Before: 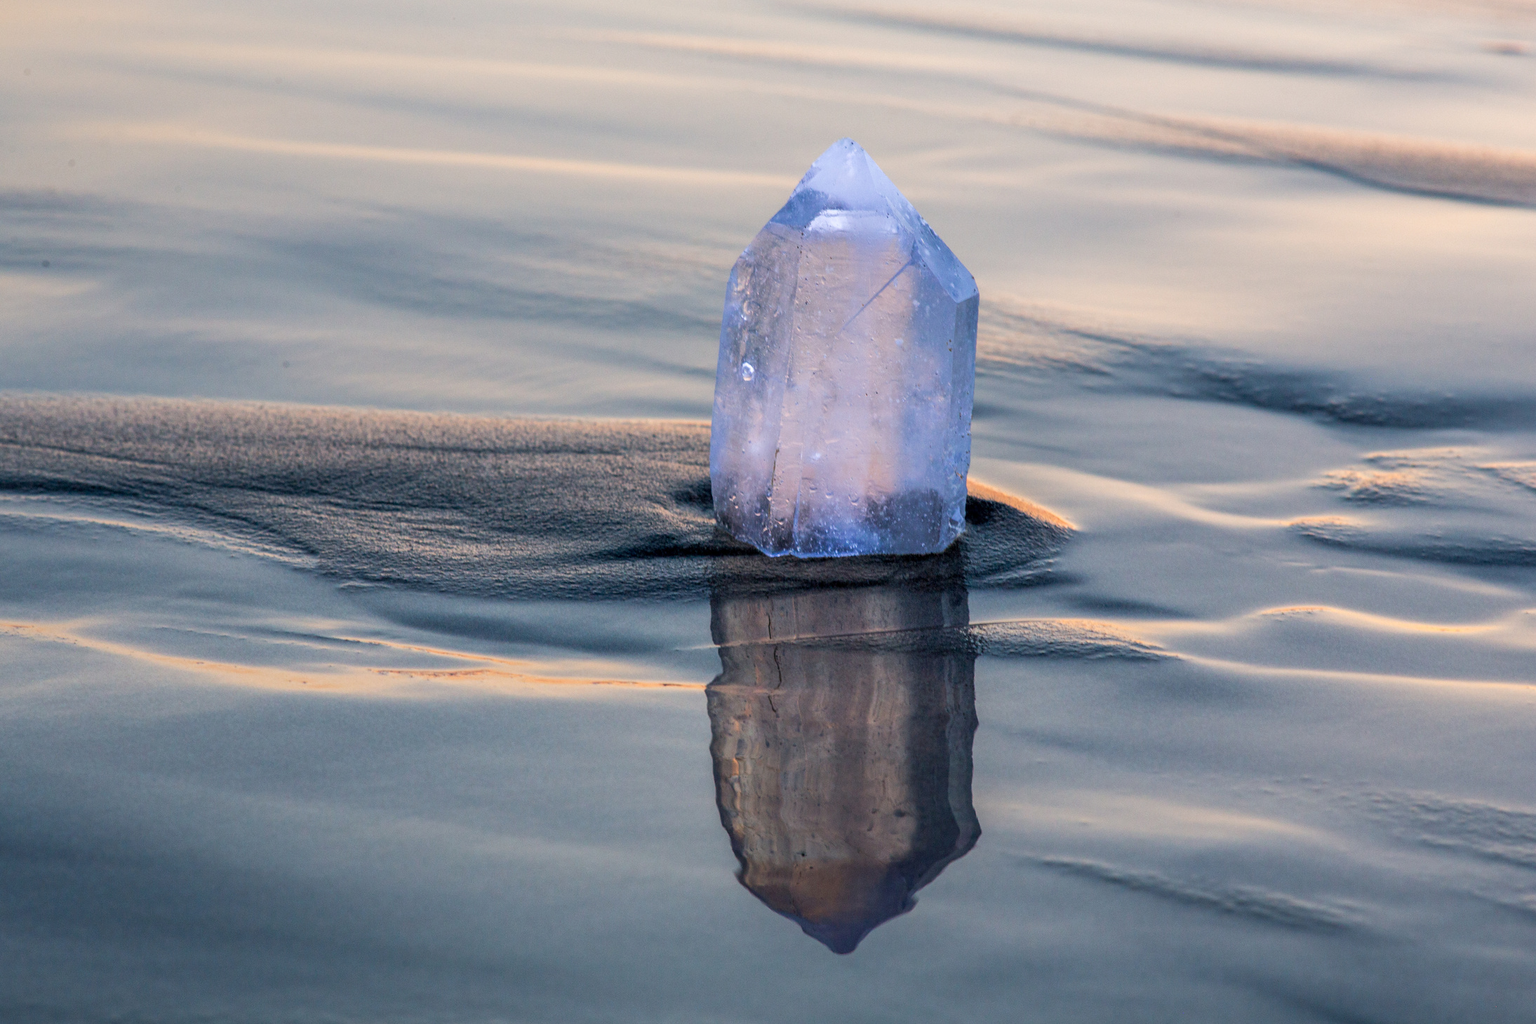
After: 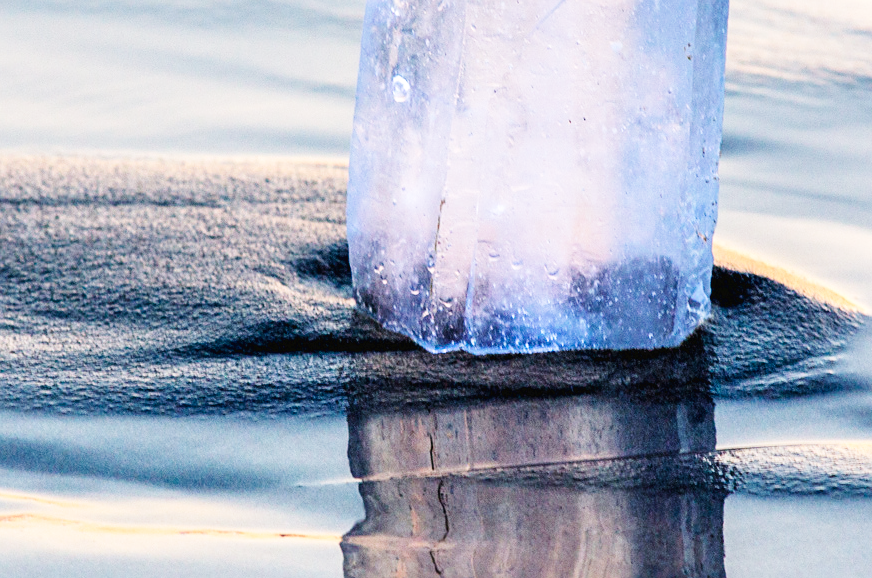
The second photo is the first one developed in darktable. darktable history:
crop: left 30.412%, top 30.243%, right 29.738%, bottom 30.158%
sharpen: amount 0.211
base curve: curves: ch0 [(0, 0.003) (0.001, 0.002) (0.006, 0.004) (0.02, 0.022) (0.048, 0.086) (0.094, 0.234) (0.162, 0.431) (0.258, 0.629) (0.385, 0.8) (0.548, 0.918) (0.751, 0.988) (1, 1)], preserve colors none
